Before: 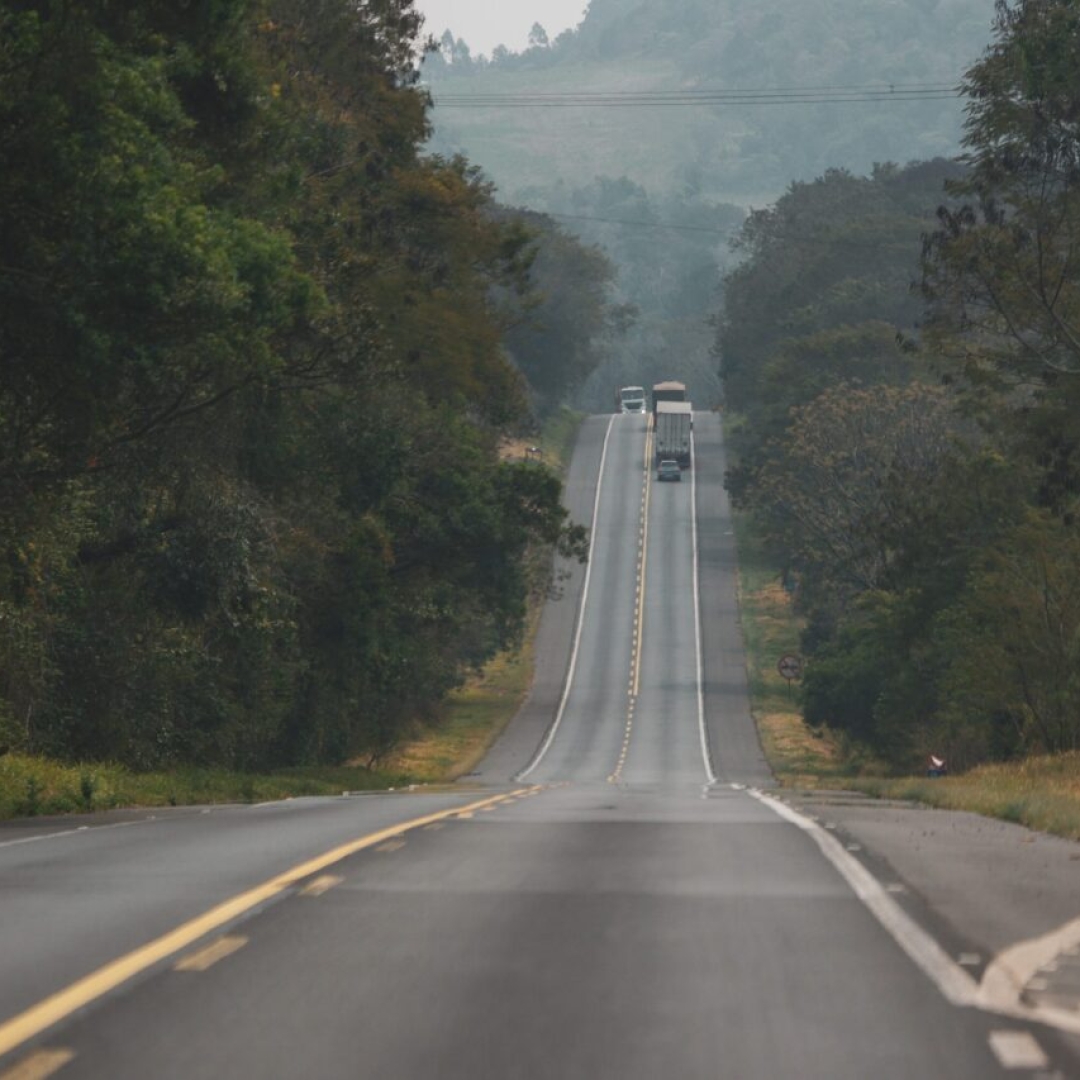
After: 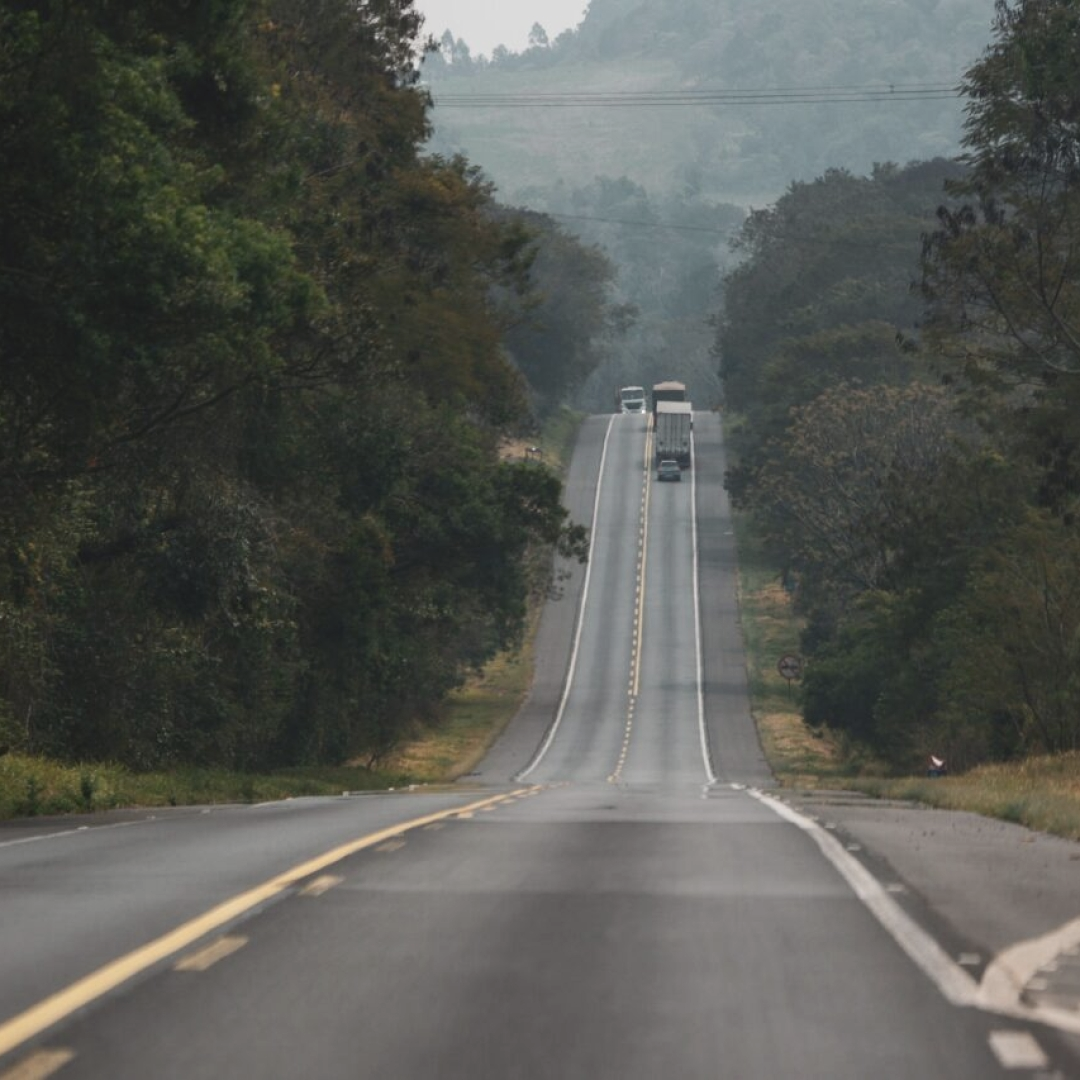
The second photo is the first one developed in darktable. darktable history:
contrast brightness saturation: contrast 0.112, saturation -0.166
